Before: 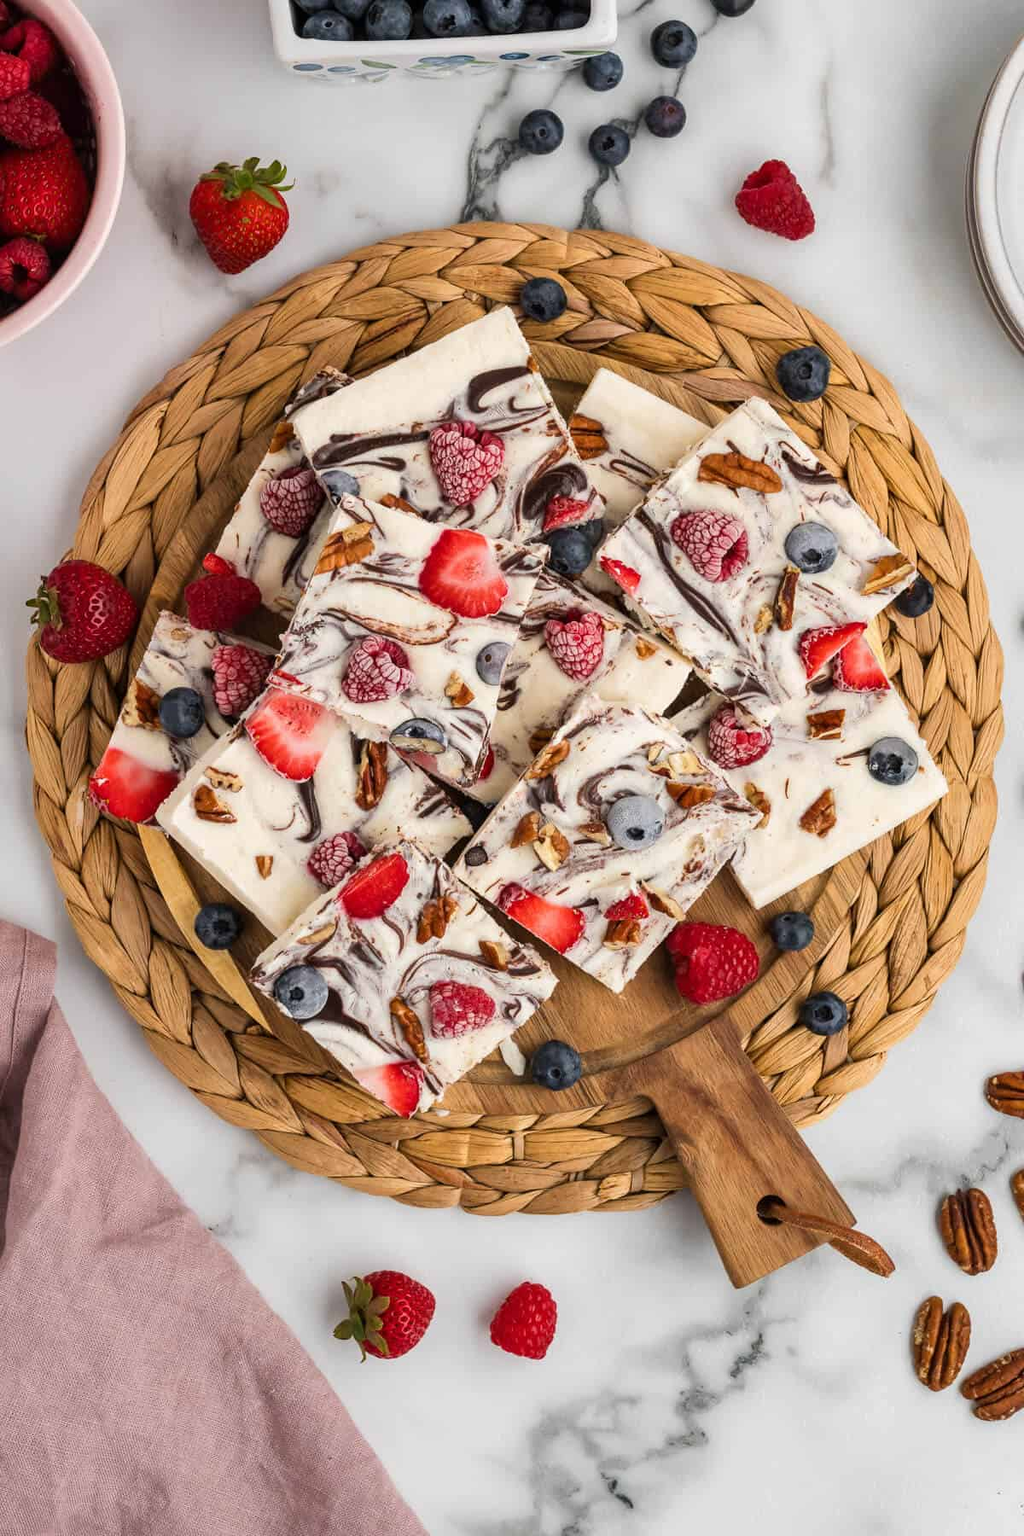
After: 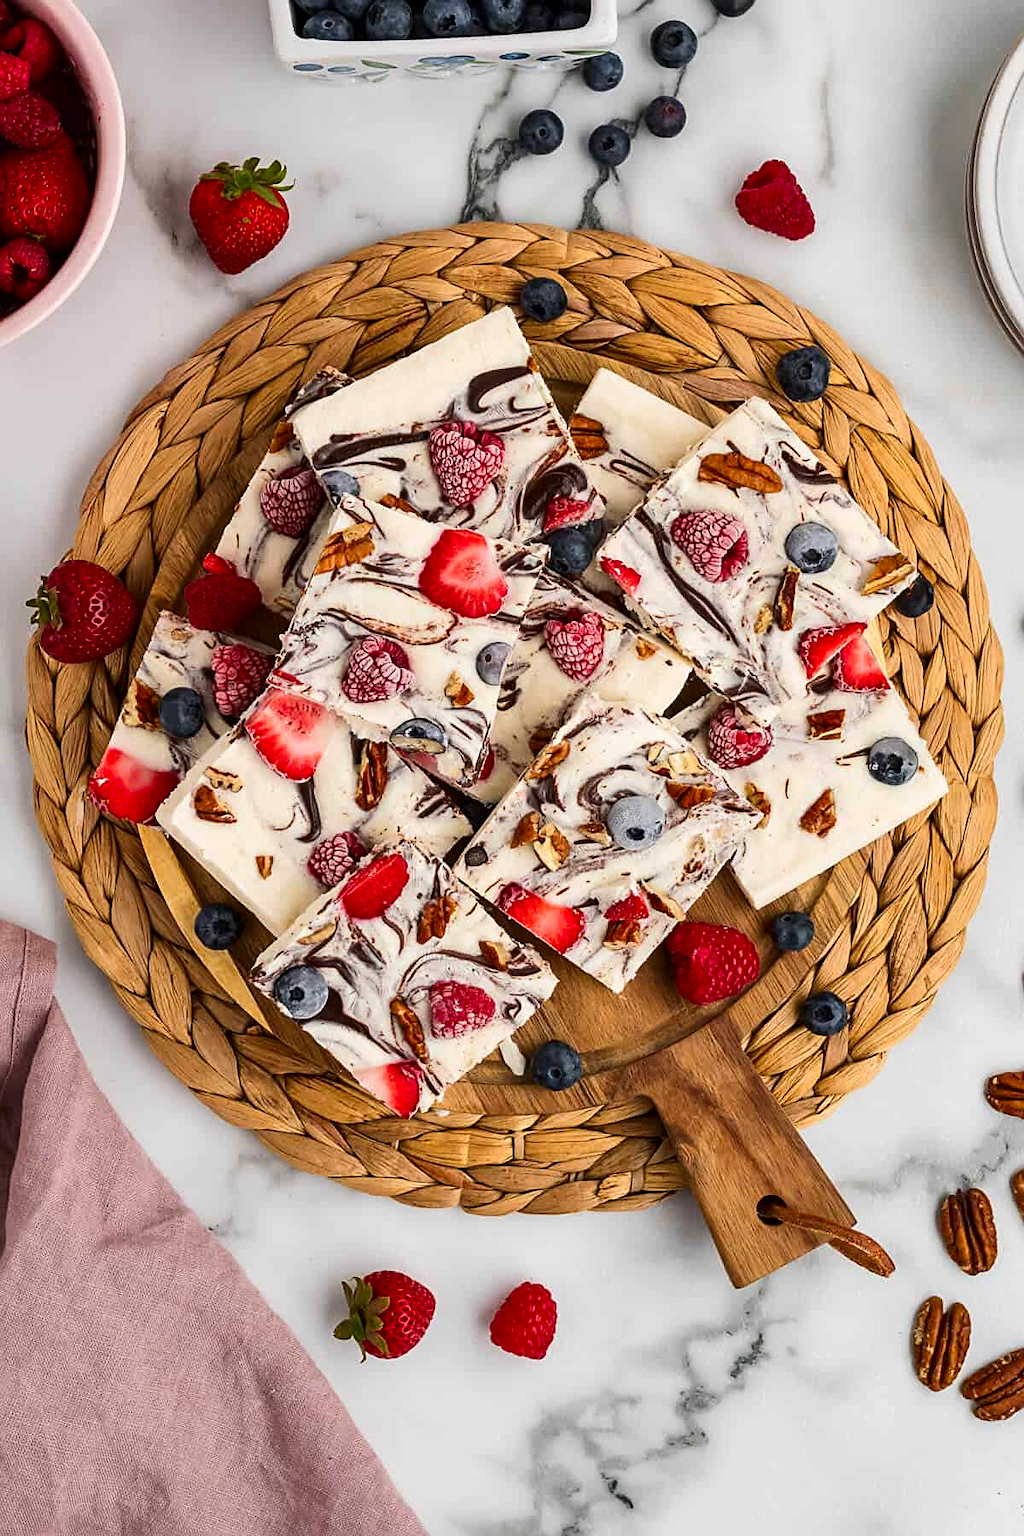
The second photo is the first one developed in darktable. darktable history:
sharpen: on, module defaults
contrast brightness saturation: contrast 0.13, brightness -0.054, saturation 0.159
